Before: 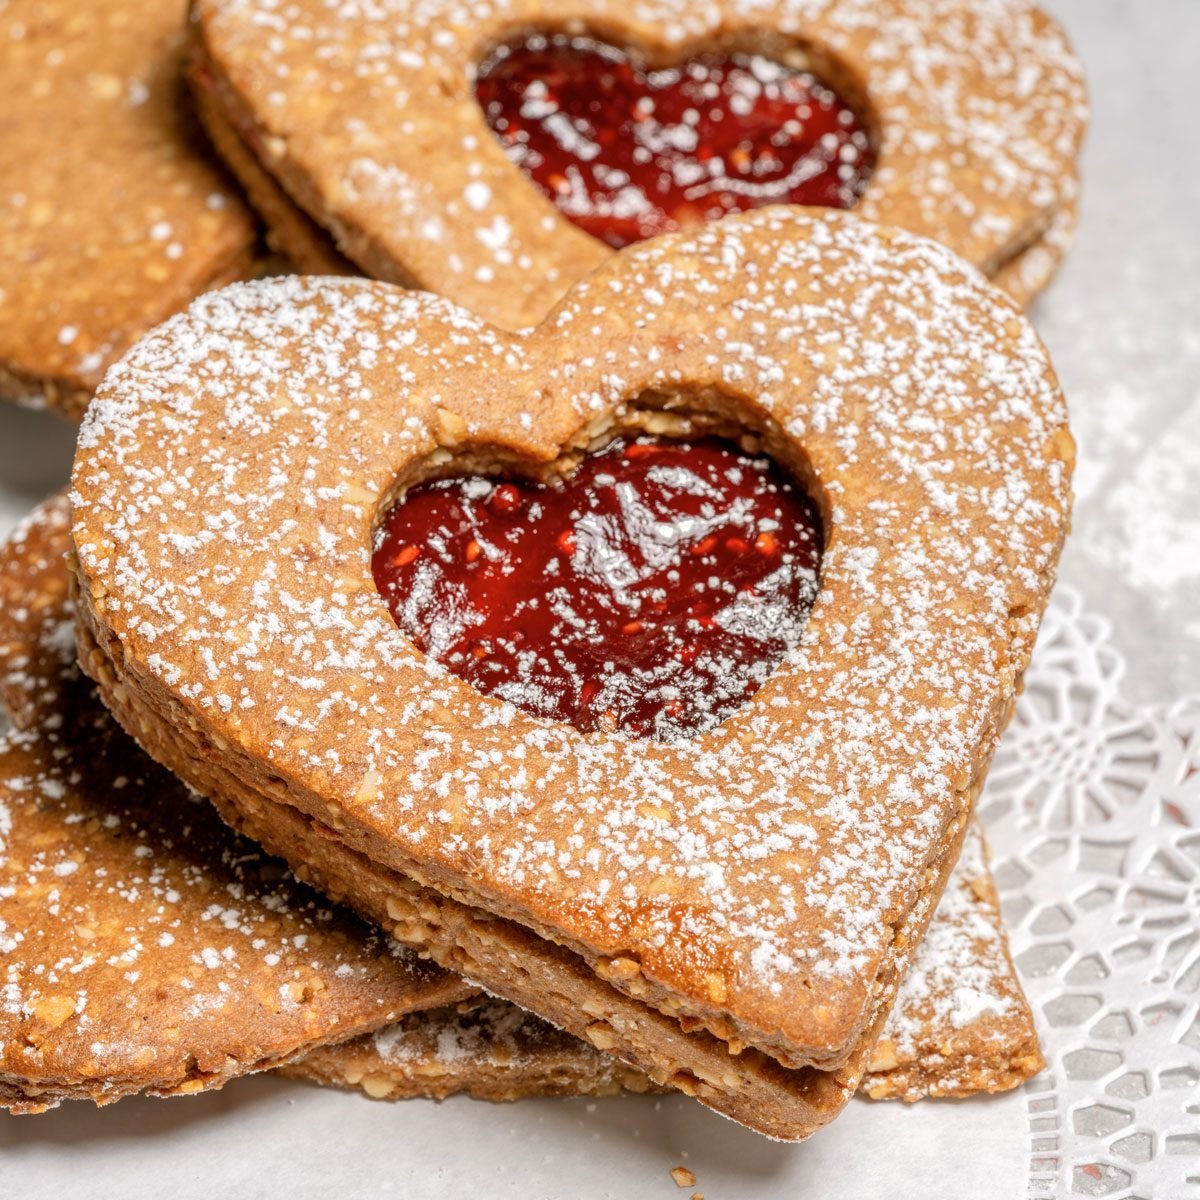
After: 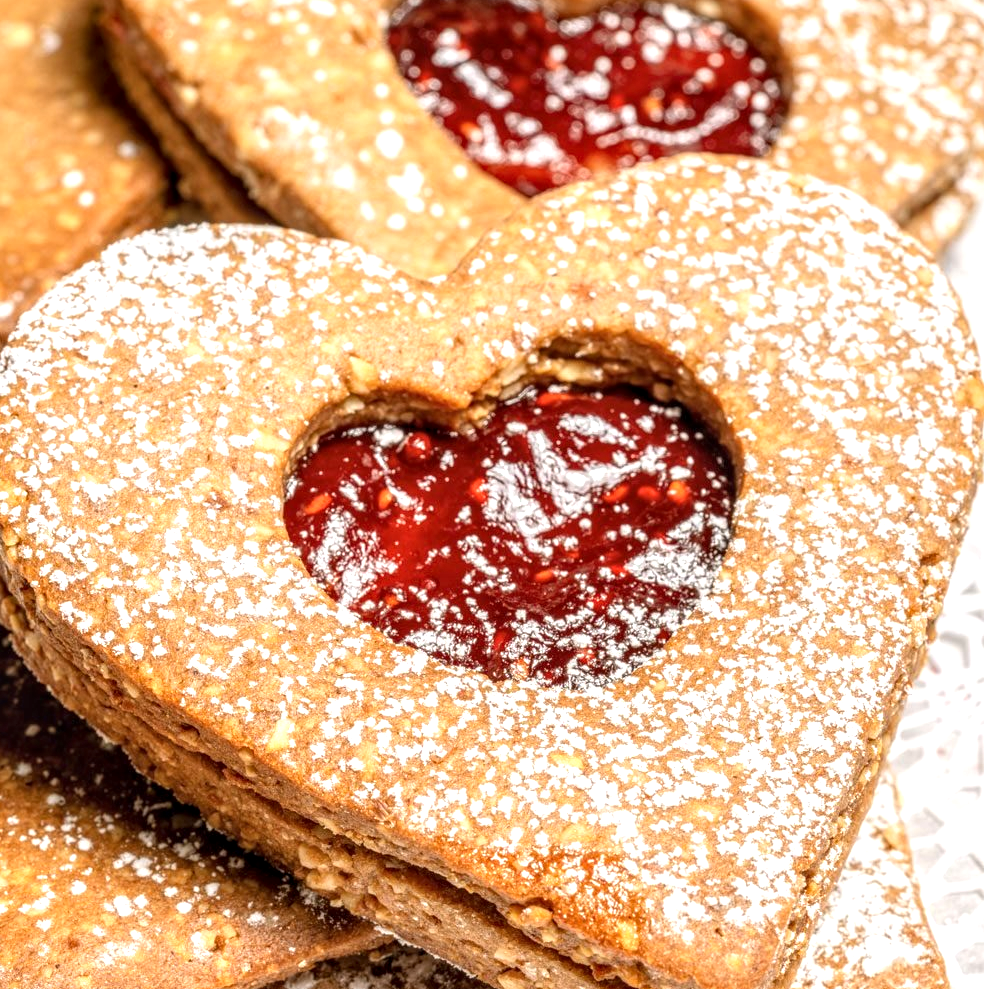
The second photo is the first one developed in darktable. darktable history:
crop and rotate: left 7.402%, top 4.409%, right 10.535%, bottom 13.143%
local contrast: detail 130%
exposure: exposure 0.604 EV, compensate highlight preservation false
